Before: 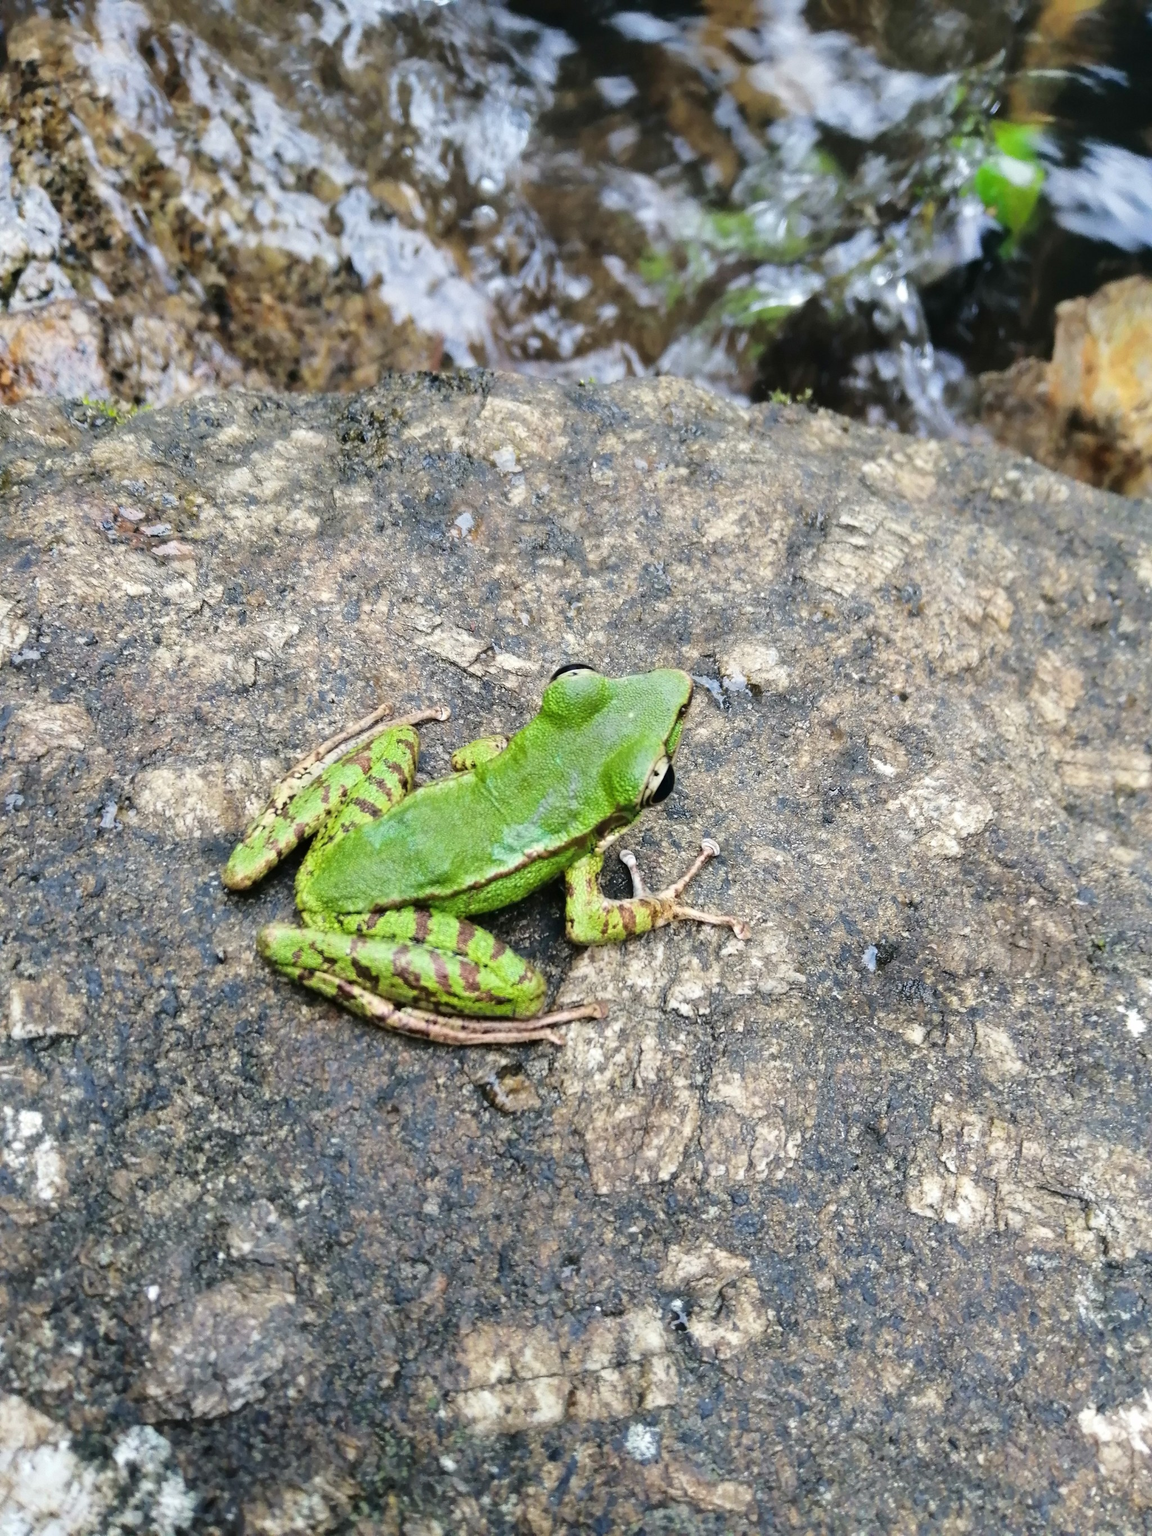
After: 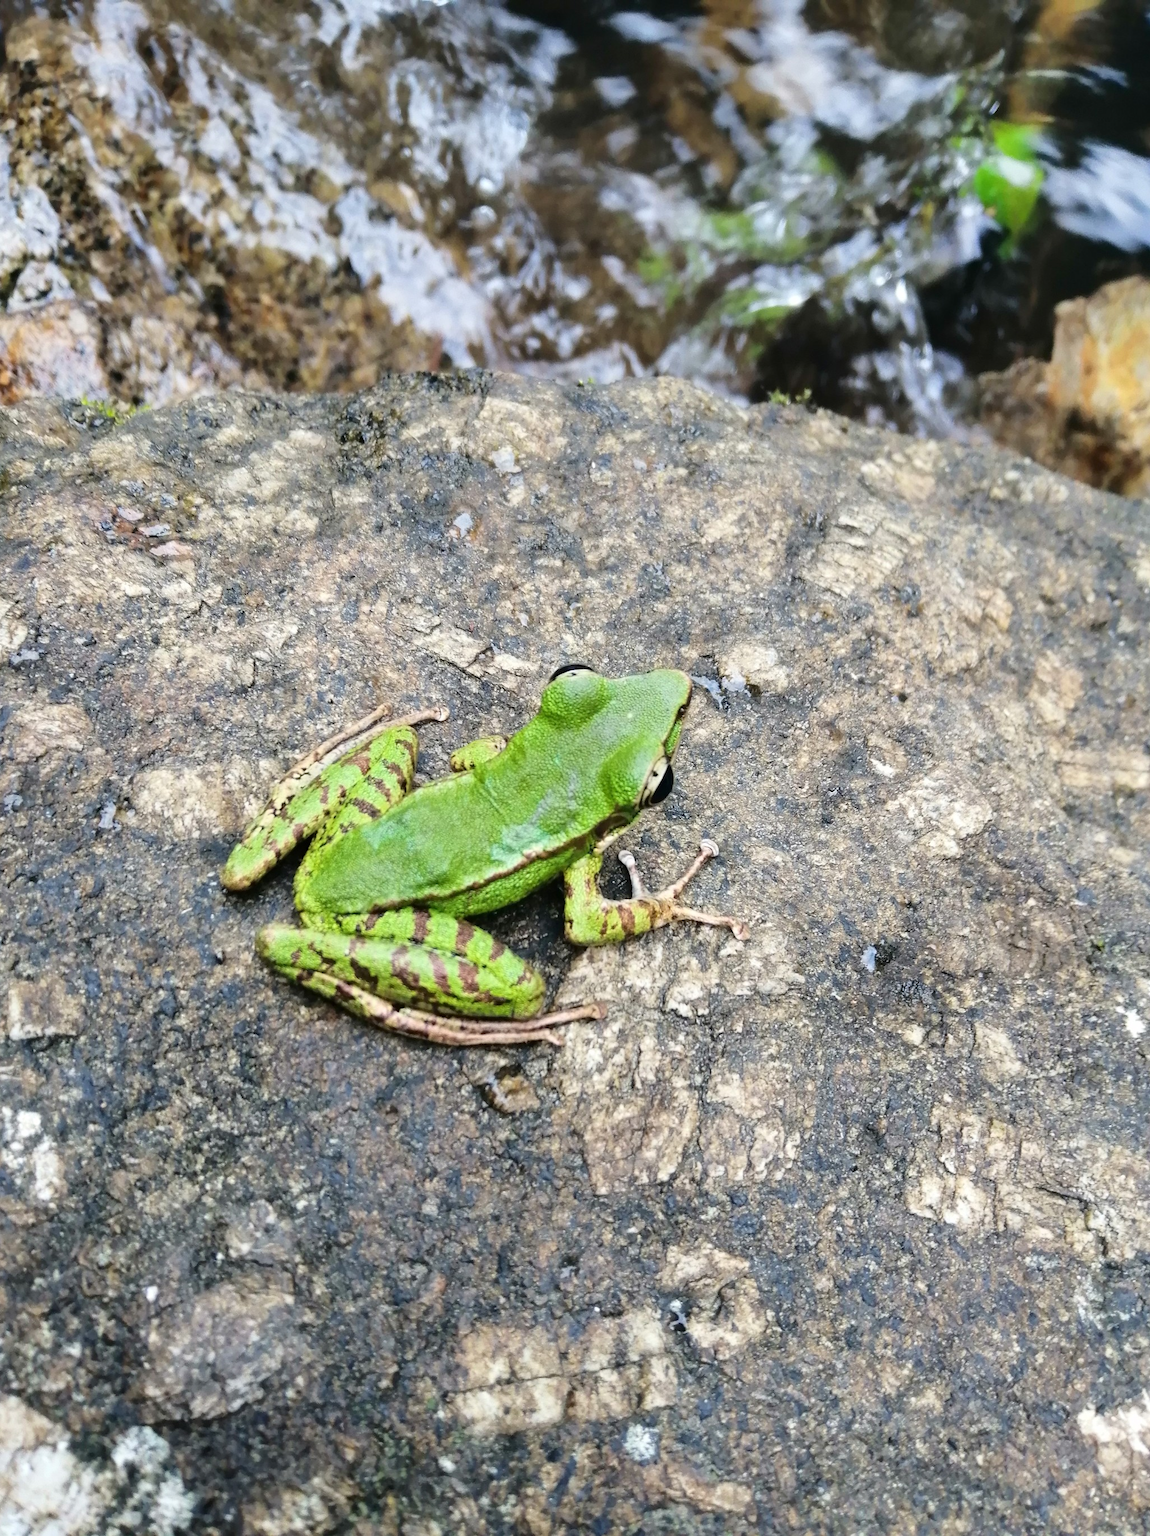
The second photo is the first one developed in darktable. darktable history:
contrast brightness saturation: contrast 0.104, brightness 0.015, saturation 0.016
crop: left 0.155%
